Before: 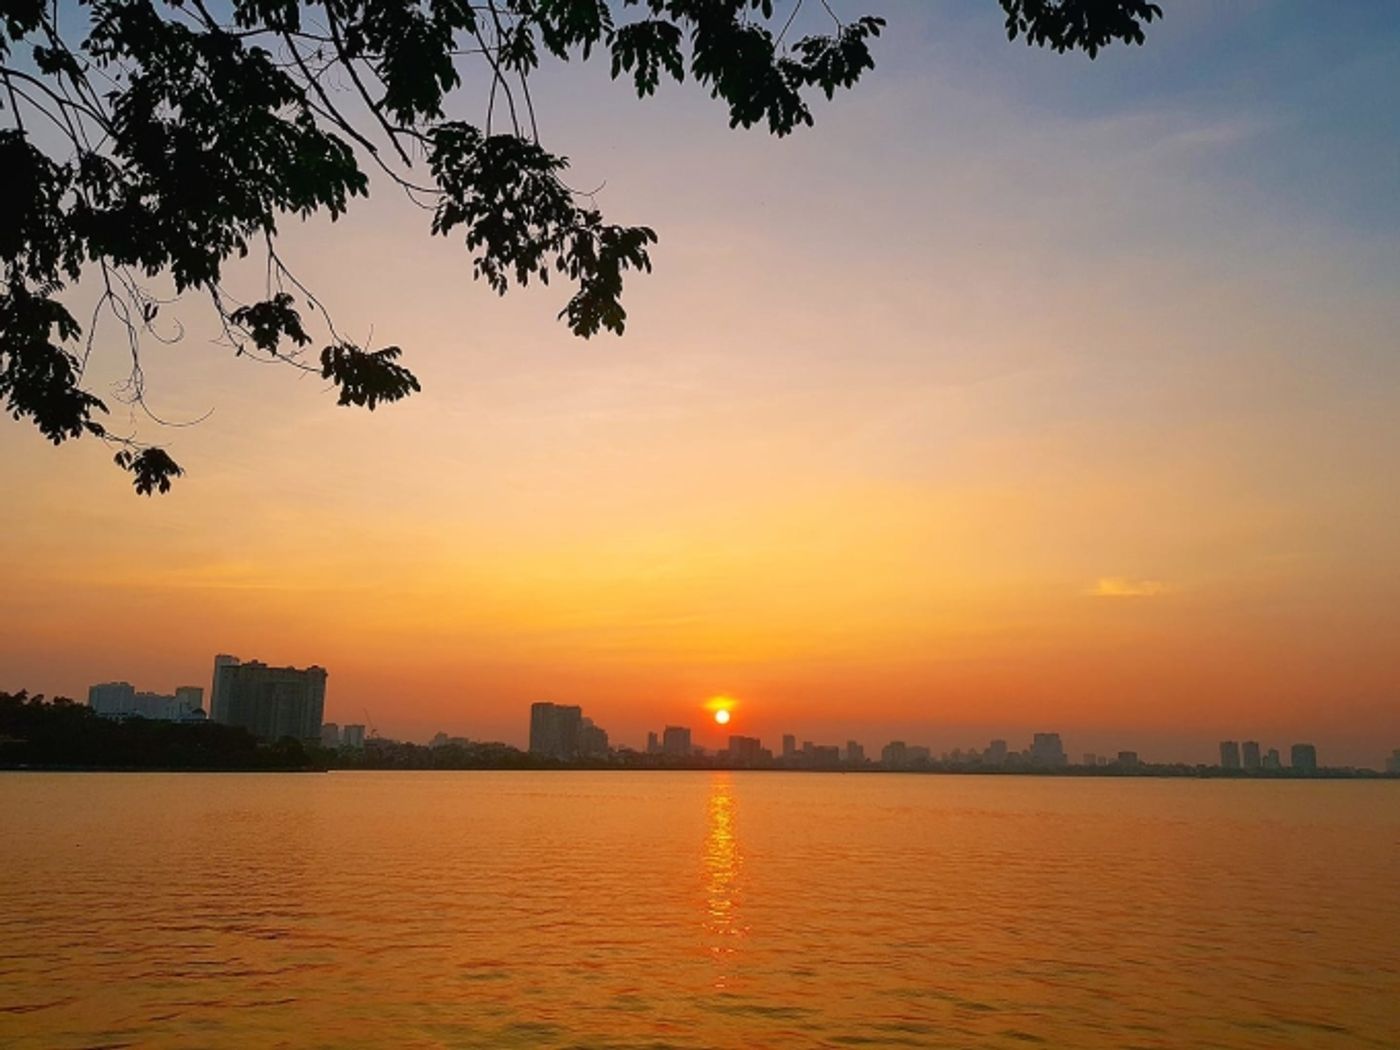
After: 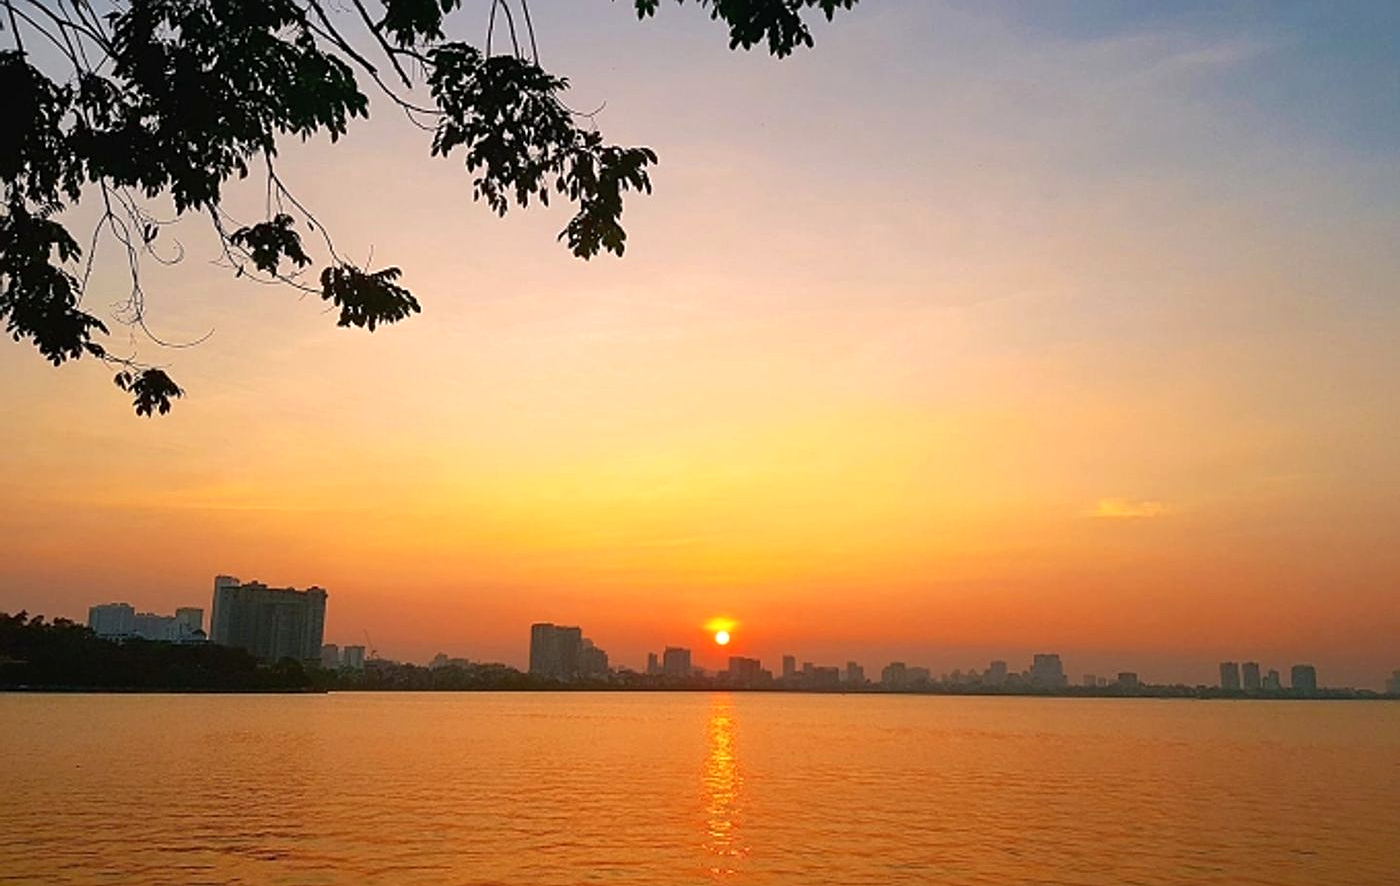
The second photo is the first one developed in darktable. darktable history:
sharpen: radius 2.194, amount 0.379, threshold 0.151
crop: top 7.593%, bottom 7.962%
exposure: exposure 0.298 EV, compensate highlight preservation false
